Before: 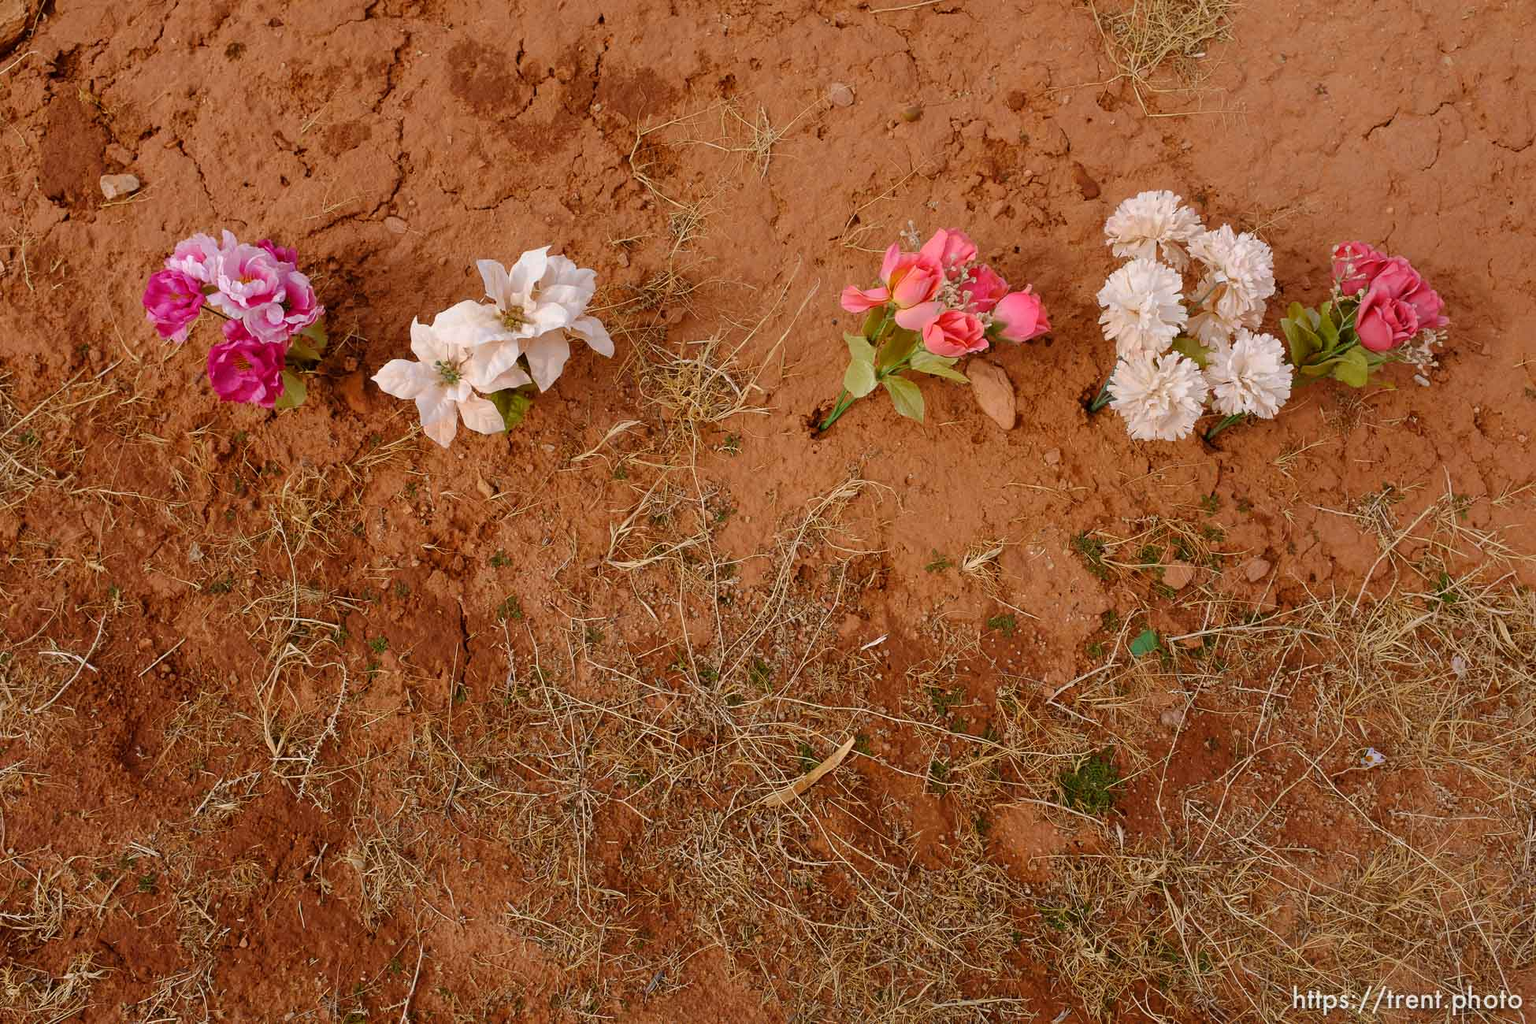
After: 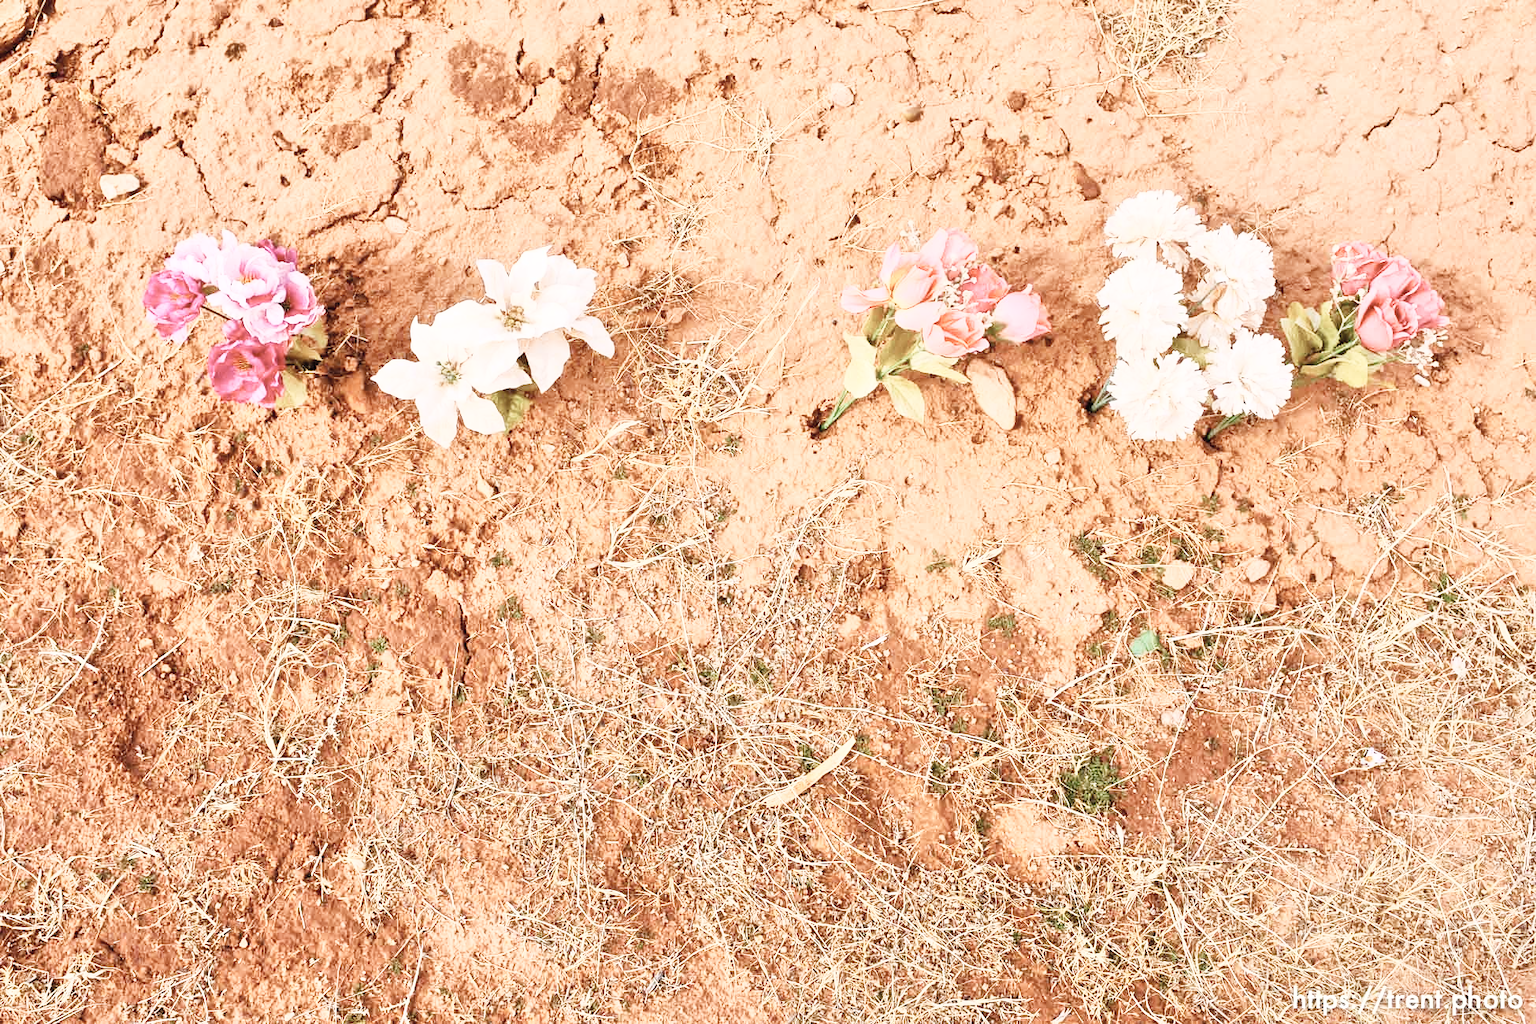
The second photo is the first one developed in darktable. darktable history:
tone equalizer: -7 EV 0.144 EV, -6 EV 0.611 EV, -5 EV 1.12 EV, -4 EV 1.31 EV, -3 EV 1.15 EV, -2 EV 0.6 EV, -1 EV 0.16 EV
tone curve: curves: ch0 [(0, 0) (0.004, 0.001) (0.02, 0.008) (0.218, 0.218) (0.664, 0.774) (0.832, 0.914) (1, 1)], preserve colors none
contrast brightness saturation: contrast 0.568, brightness 0.579, saturation -0.334
